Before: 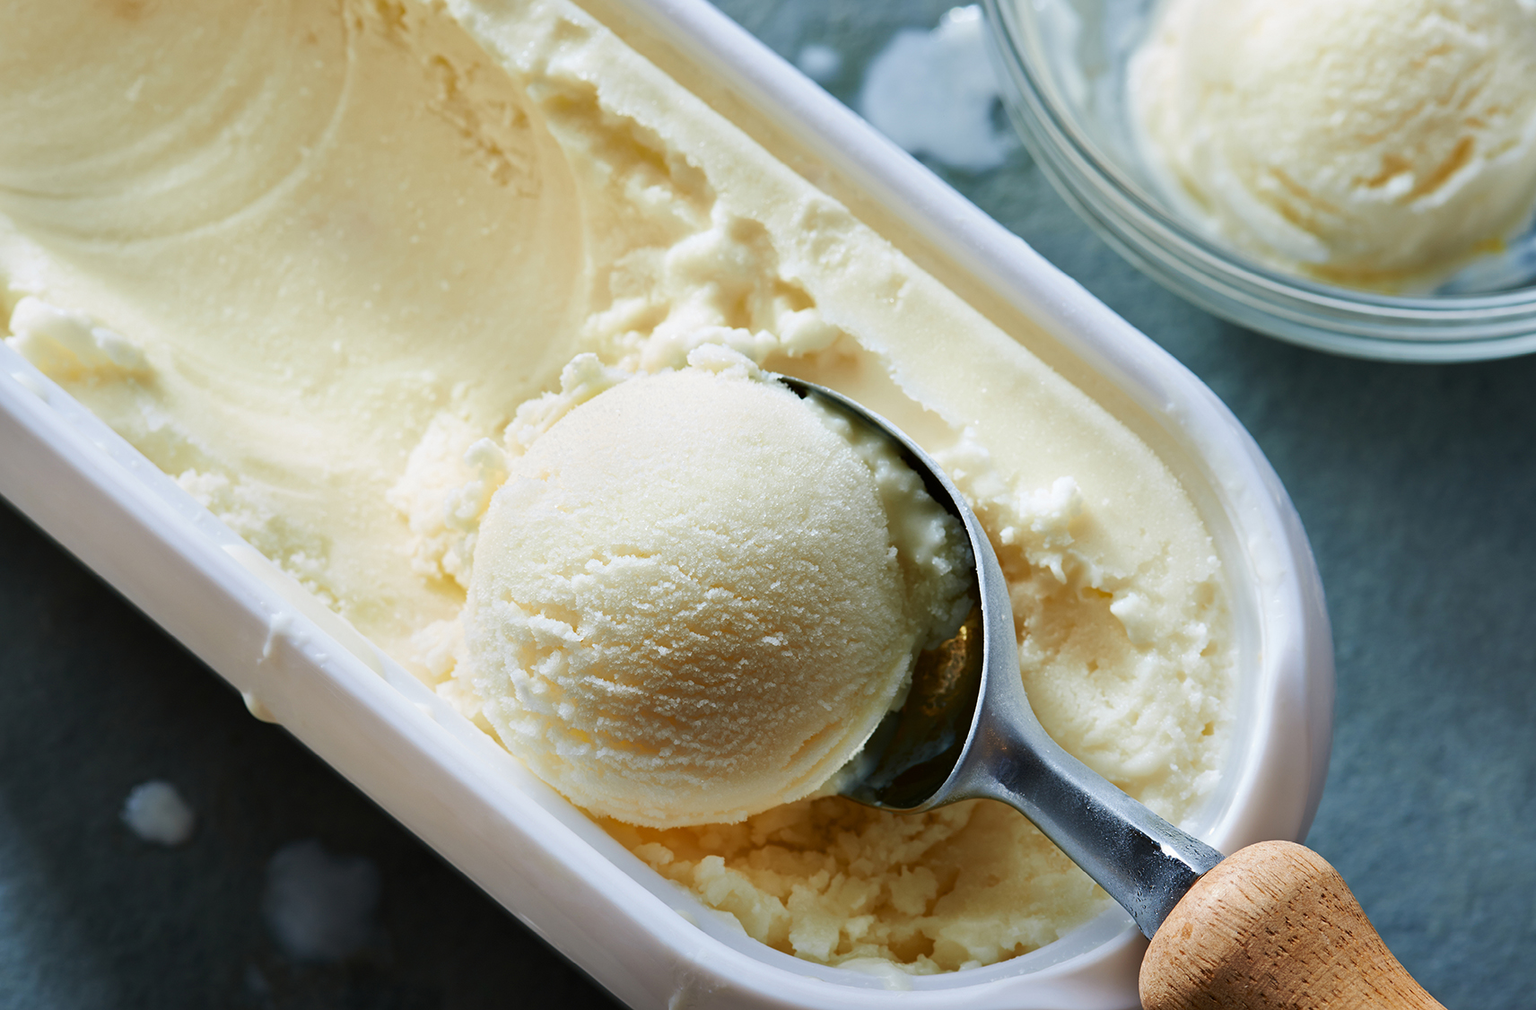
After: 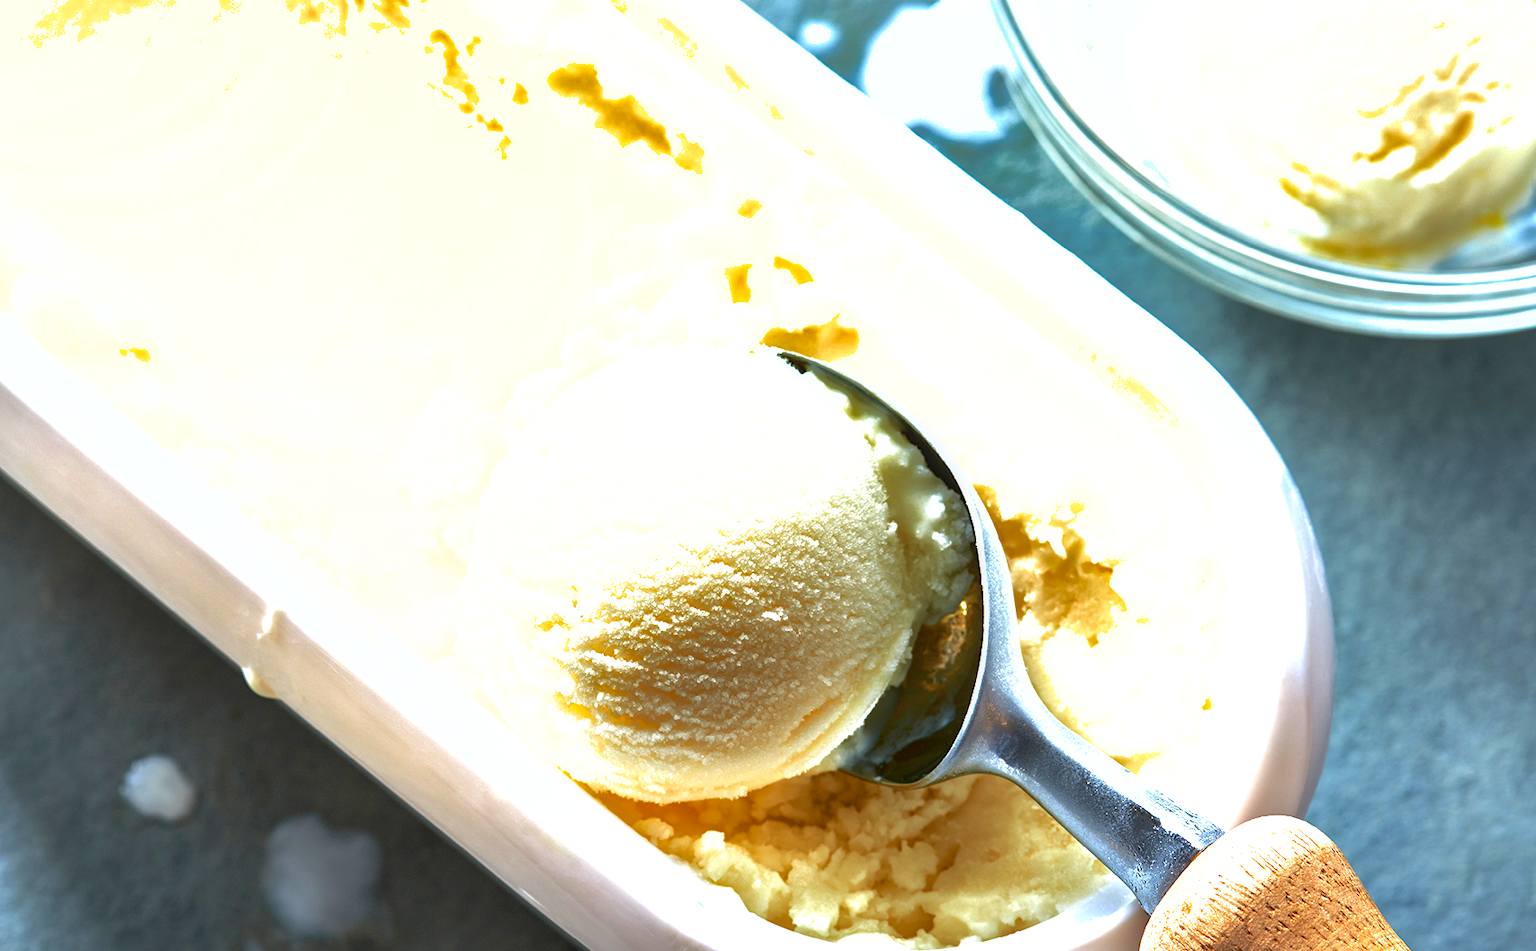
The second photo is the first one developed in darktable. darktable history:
crop and rotate: top 2.502%, bottom 3.29%
exposure: black level correction 0, exposure 1.438 EV, compensate highlight preservation false
shadows and highlights: highlights color adjustment 73.63%
local contrast: detail 130%
